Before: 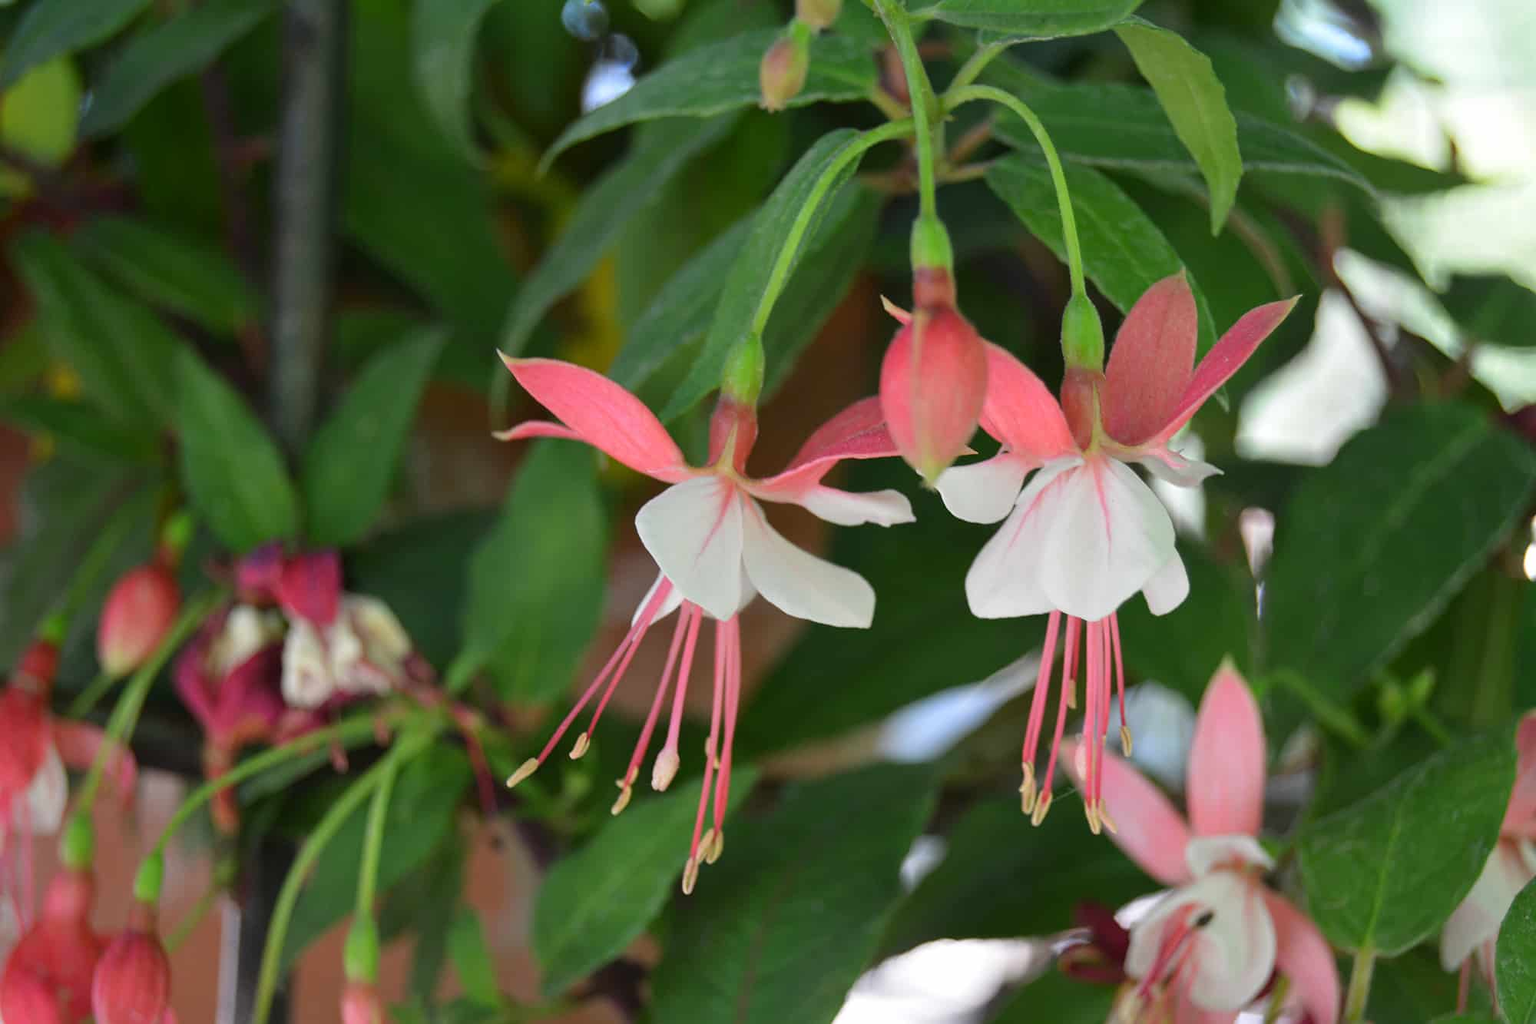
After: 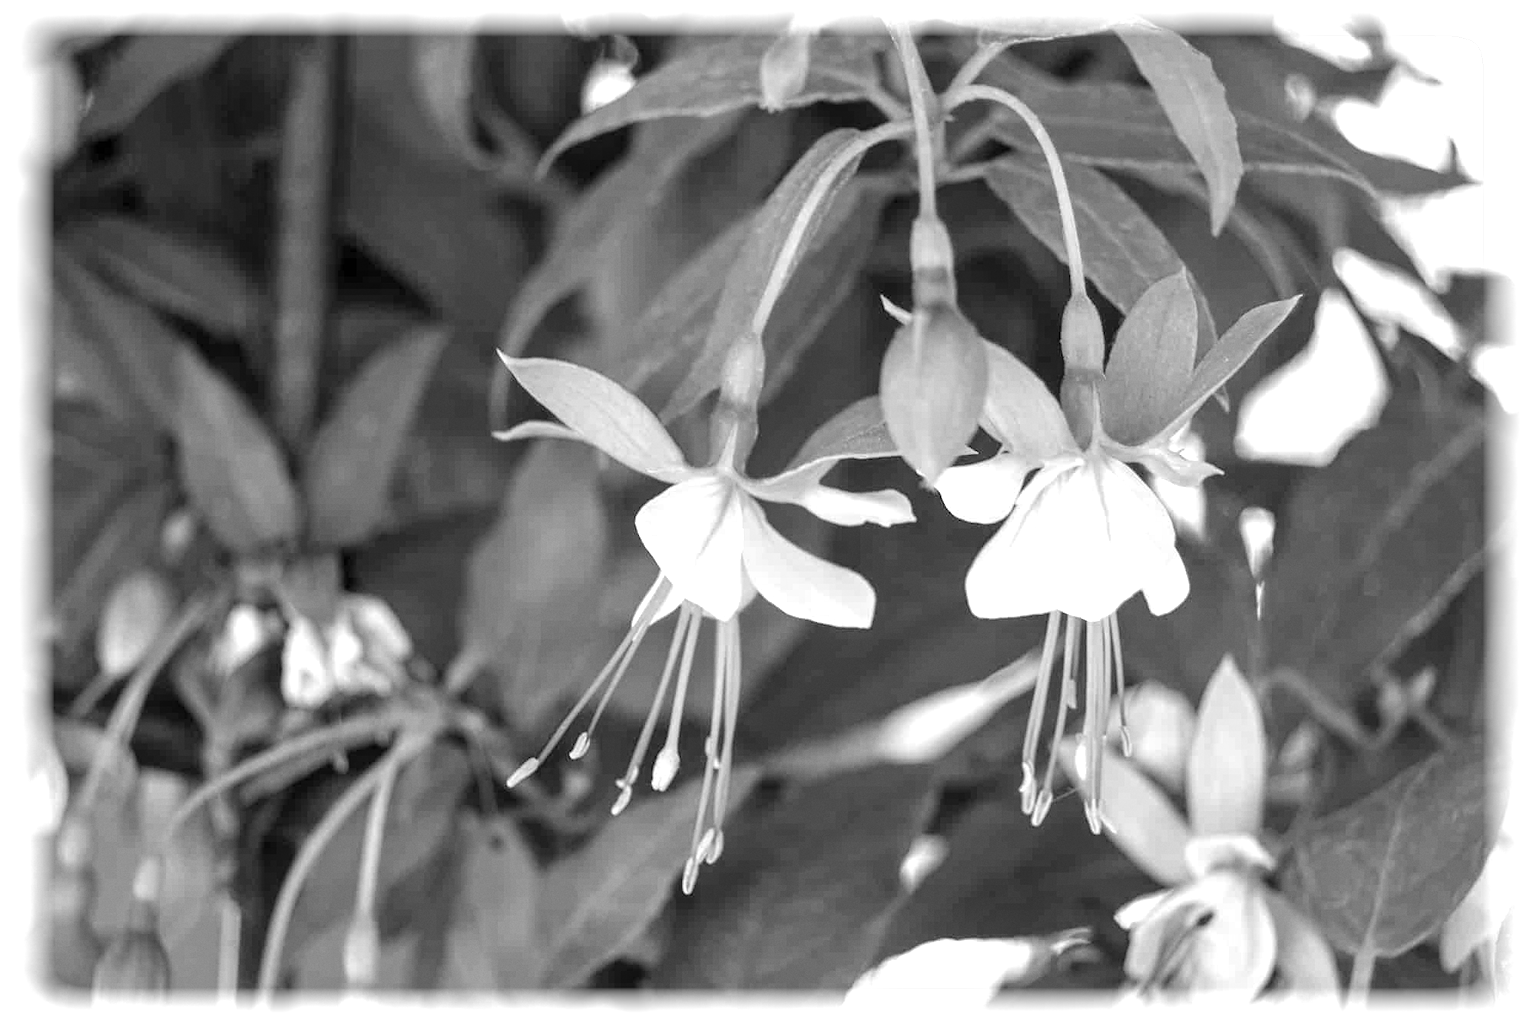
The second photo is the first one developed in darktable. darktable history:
monochrome: a 32, b 64, size 2.3
color correction: highlights a* 14.52, highlights b* 4.84
rgb curve: curves: ch0 [(0, 0) (0.136, 0.078) (0.262, 0.245) (0.414, 0.42) (1, 1)], compensate middle gray true, preserve colors basic power
exposure: black level correction 0, exposure 0.953 EV, compensate exposure bias true, compensate highlight preservation false
crop: bottom 0.071%
grain: coarseness 0.09 ISO, strength 10%
vignetting: fall-off start 93%, fall-off radius 5%, brightness 1, saturation -0.49, automatic ratio true, width/height ratio 1.332, shape 0.04, unbound false
local contrast: on, module defaults
